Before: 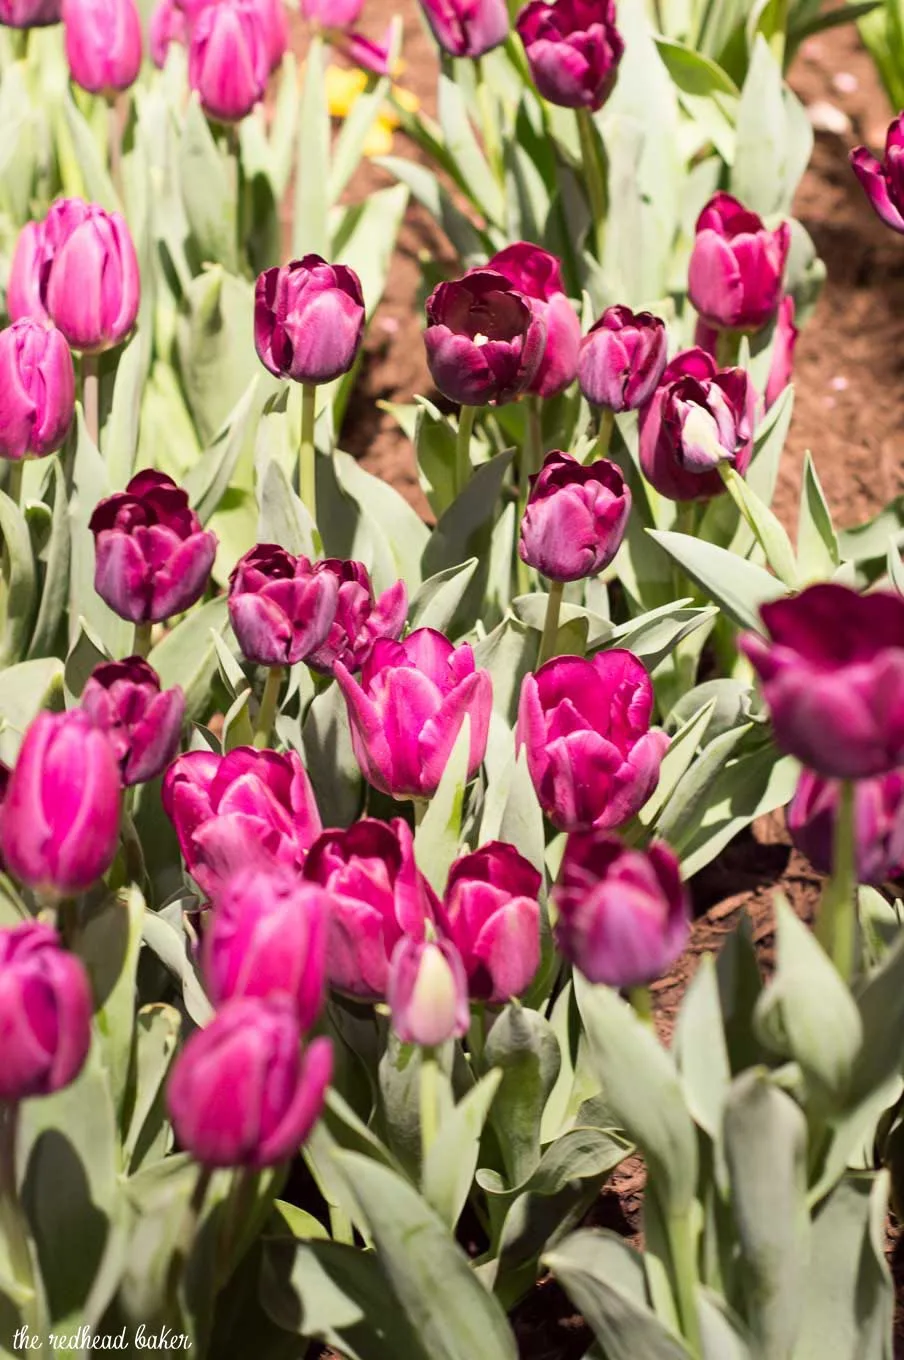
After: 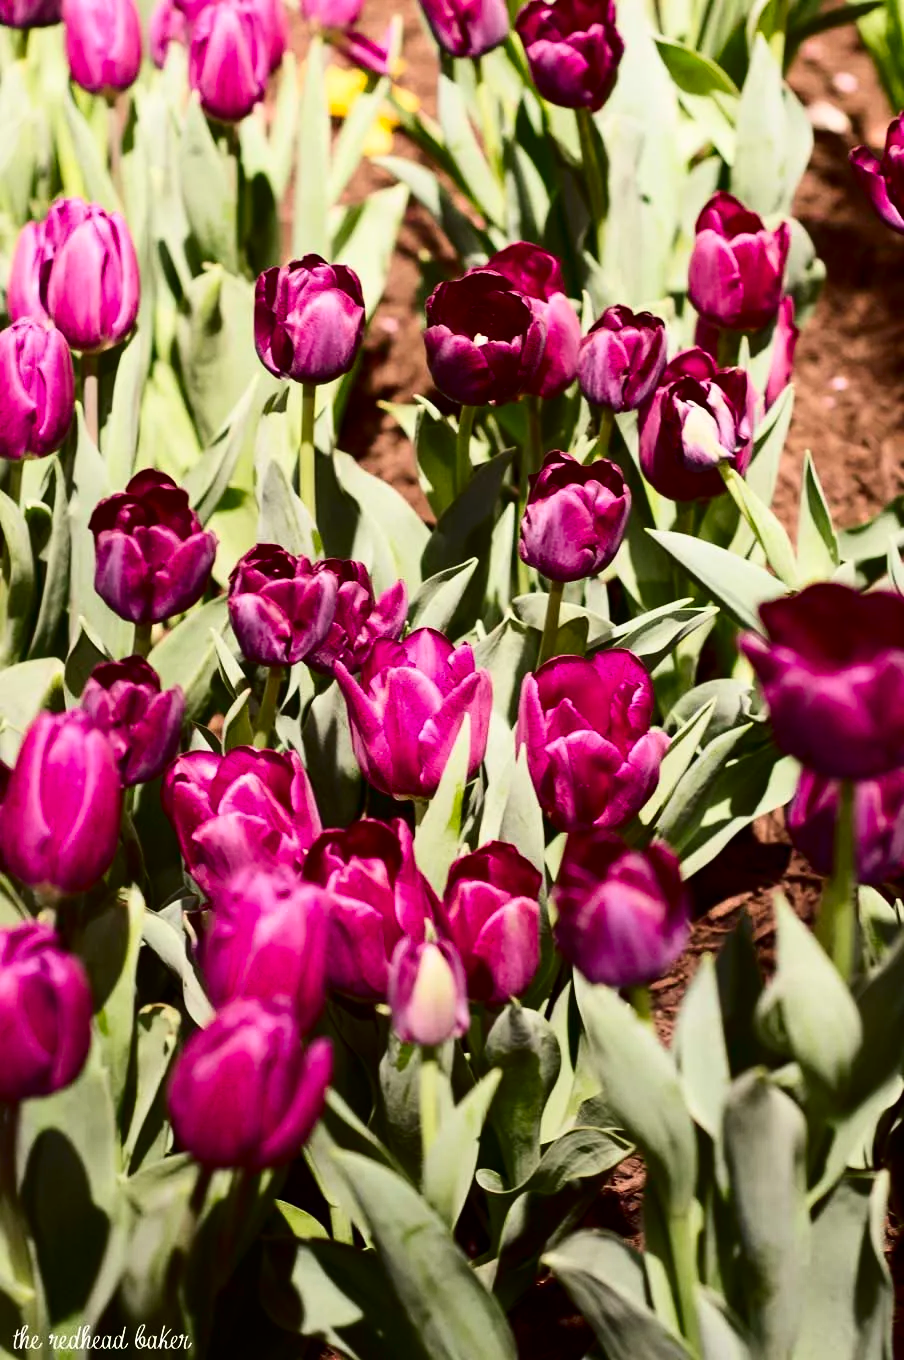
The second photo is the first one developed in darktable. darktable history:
contrast brightness saturation: contrast 0.243, brightness -0.223, saturation 0.138
